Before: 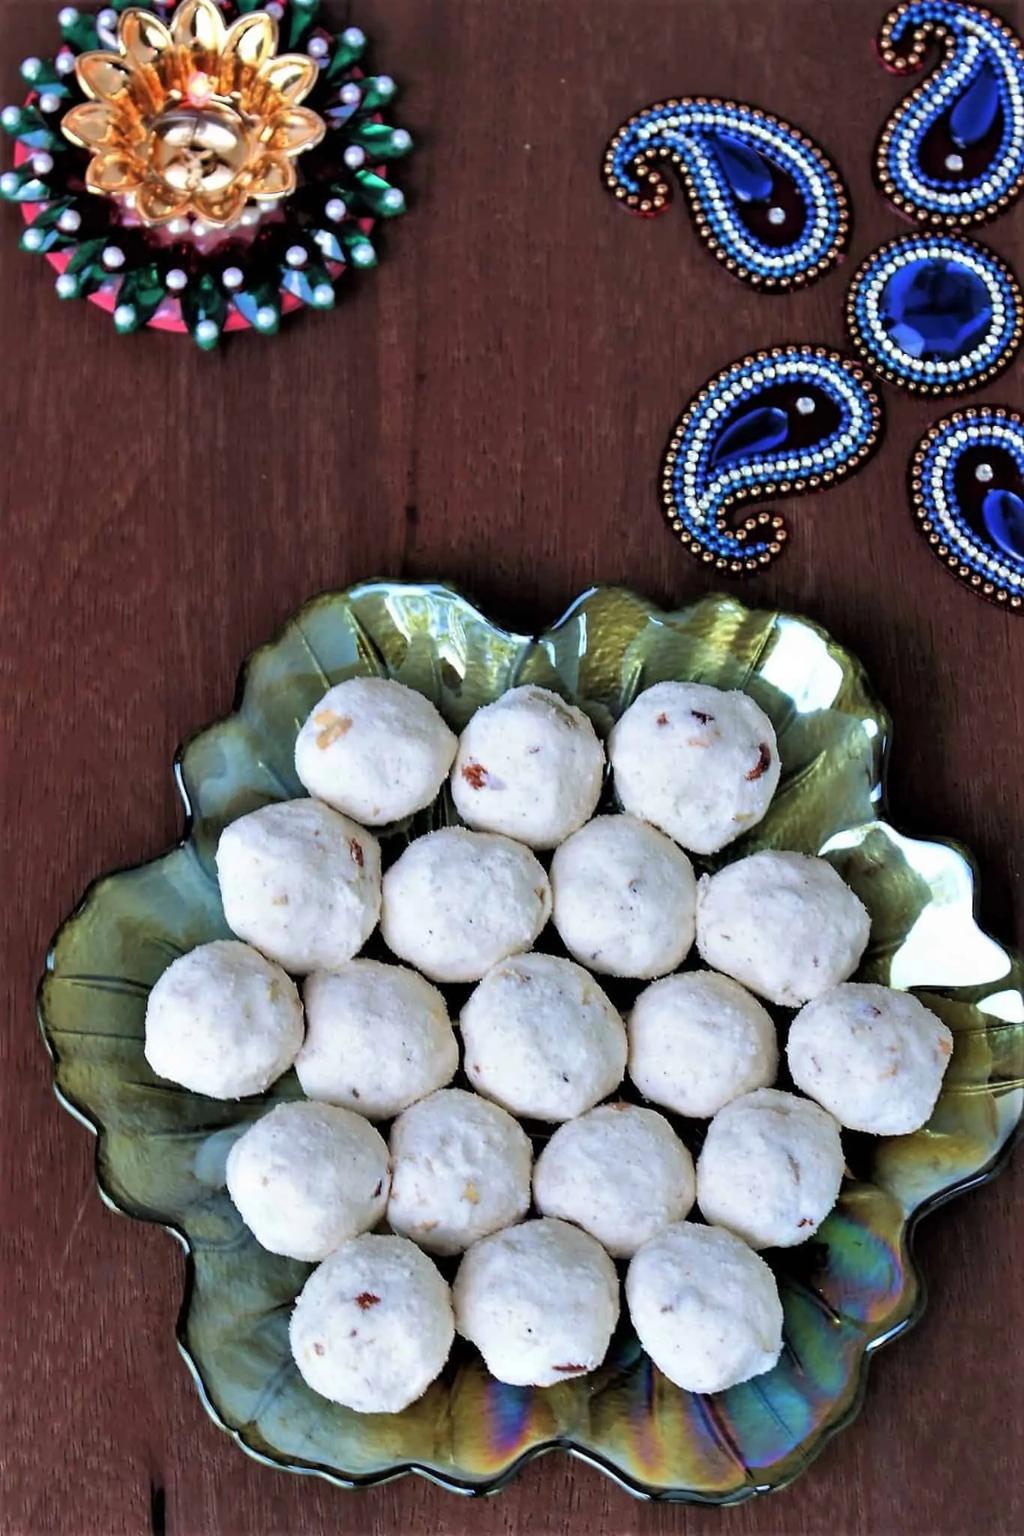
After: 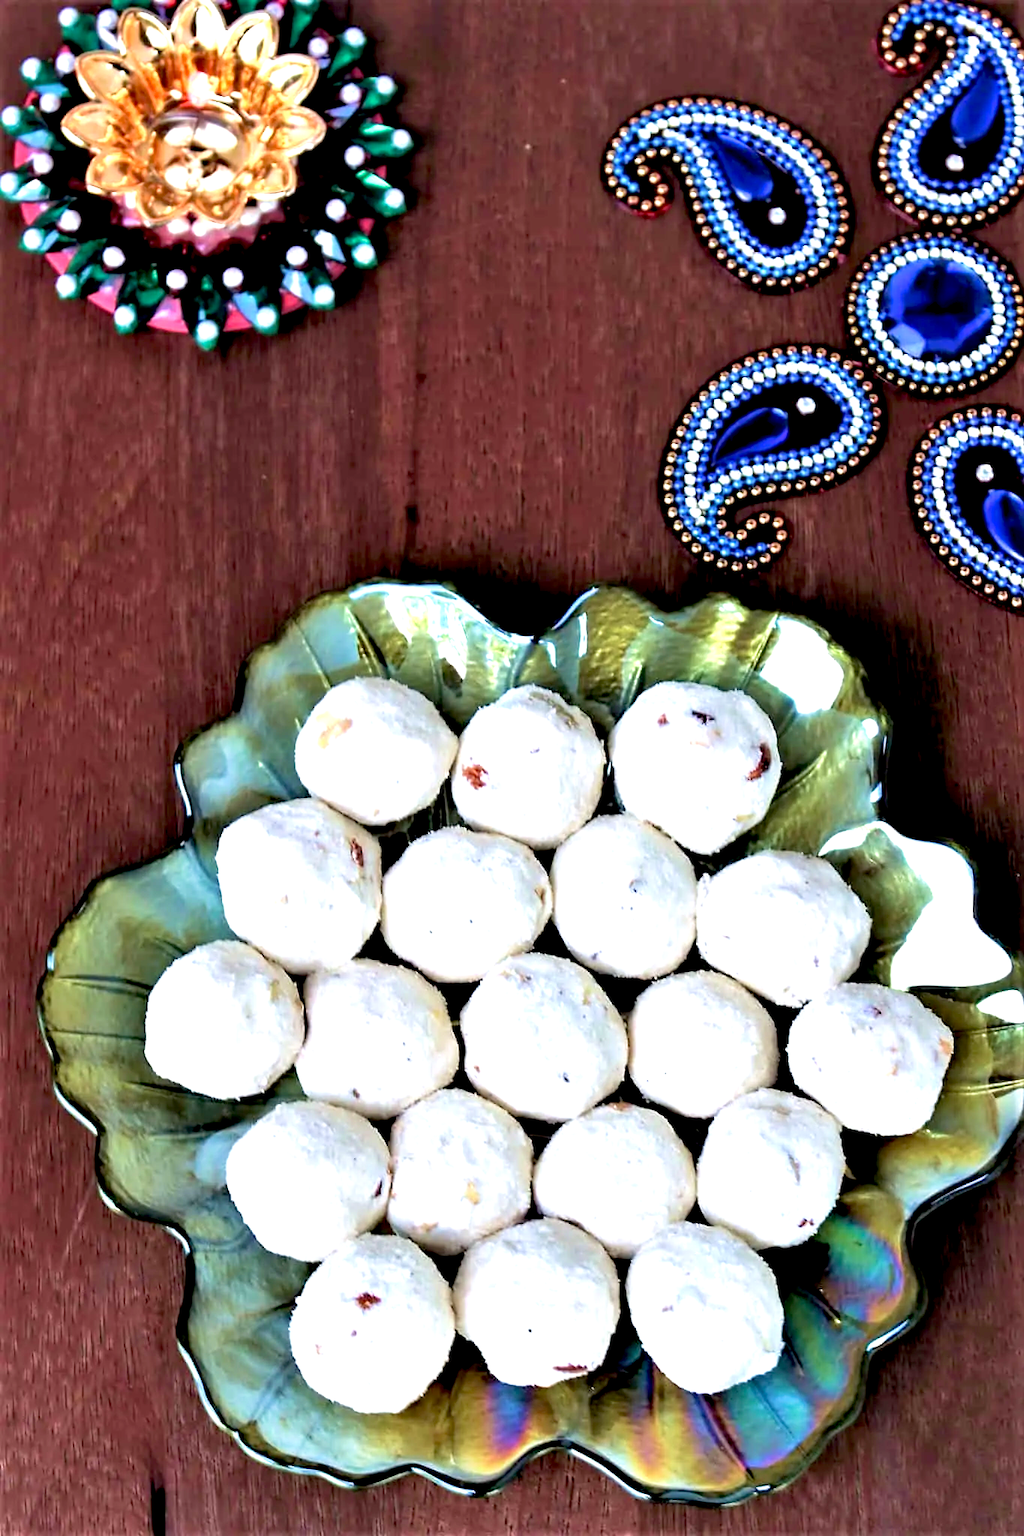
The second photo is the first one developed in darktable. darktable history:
velvia: on, module defaults
exposure: black level correction 0.01, exposure 1 EV, compensate highlight preservation false
